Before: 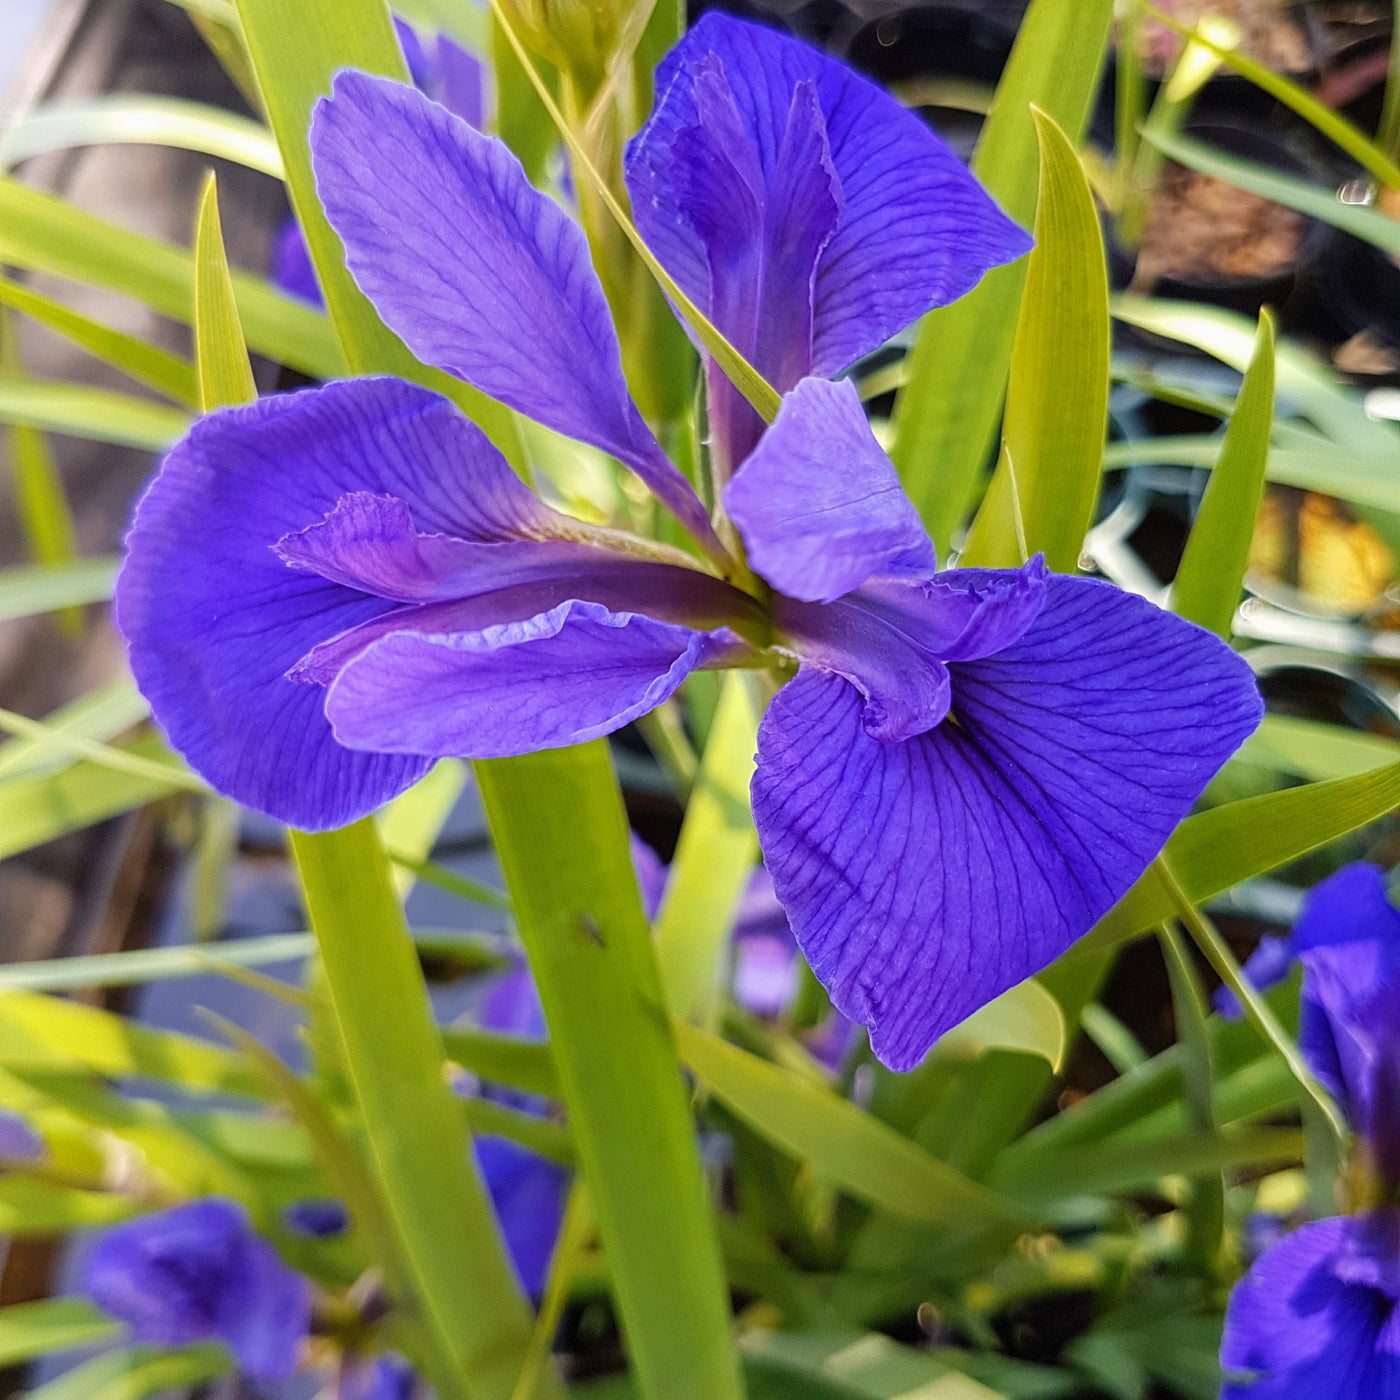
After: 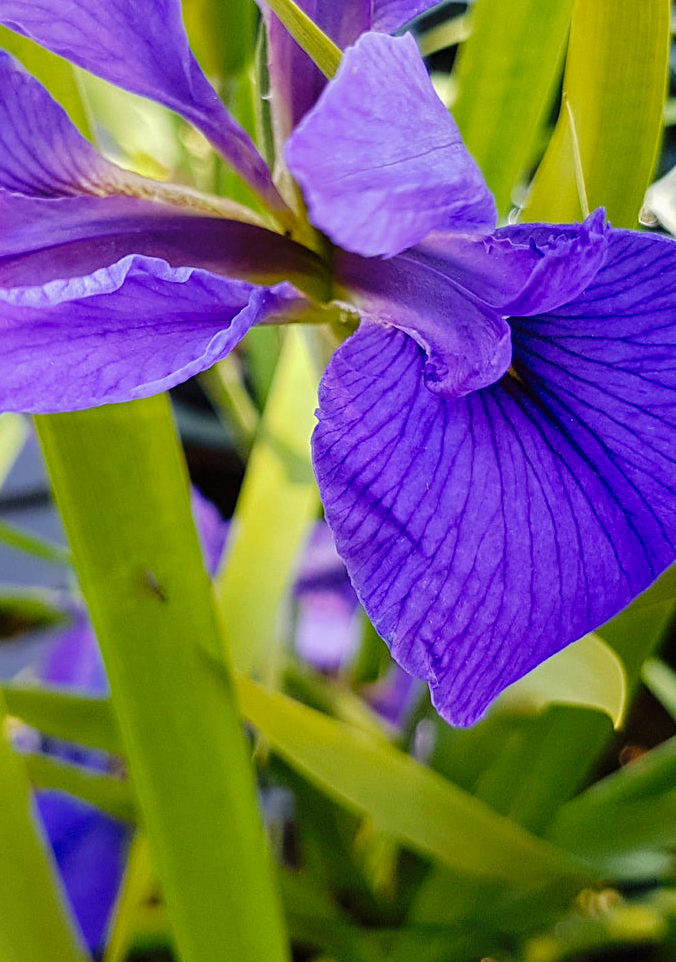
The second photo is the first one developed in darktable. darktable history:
crop: left 31.379%, top 24.658%, right 20.326%, bottom 6.628%
tone curve: curves: ch0 [(0, 0) (0.003, 0.005) (0.011, 0.006) (0.025, 0.013) (0.044, 0.027) (0.069, 0.042) (0.1, 0.06) (0.136, 0.085) (0.177, 0.118) (0.224, 0.171) (0.277, 0.239) (0.335, 0.314) (0.399, 0.394) (0.468, 0.473) (0.543, 0.552) (0.623, 0.64) (0.709, 0.718) (0.801, 0.801) (0.898, 0.882) (1, 1)], preserve colors none
